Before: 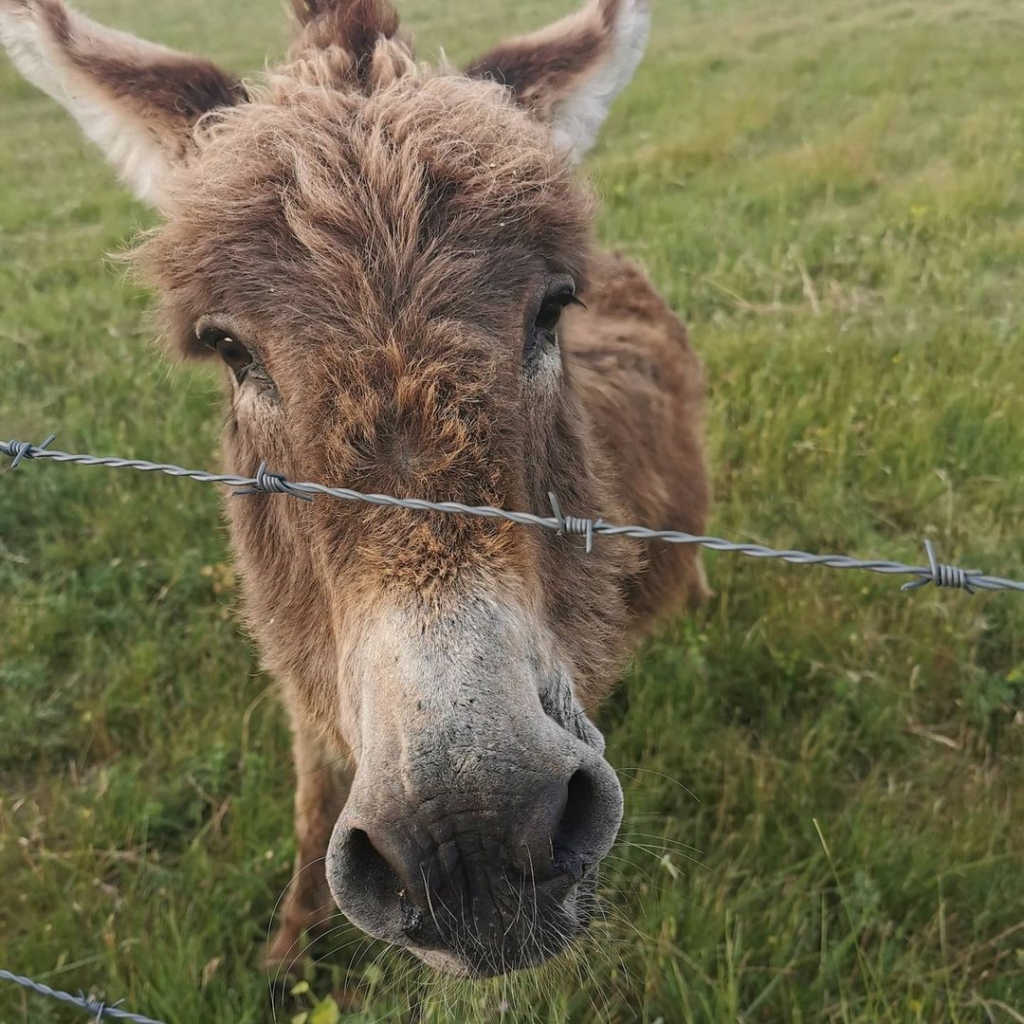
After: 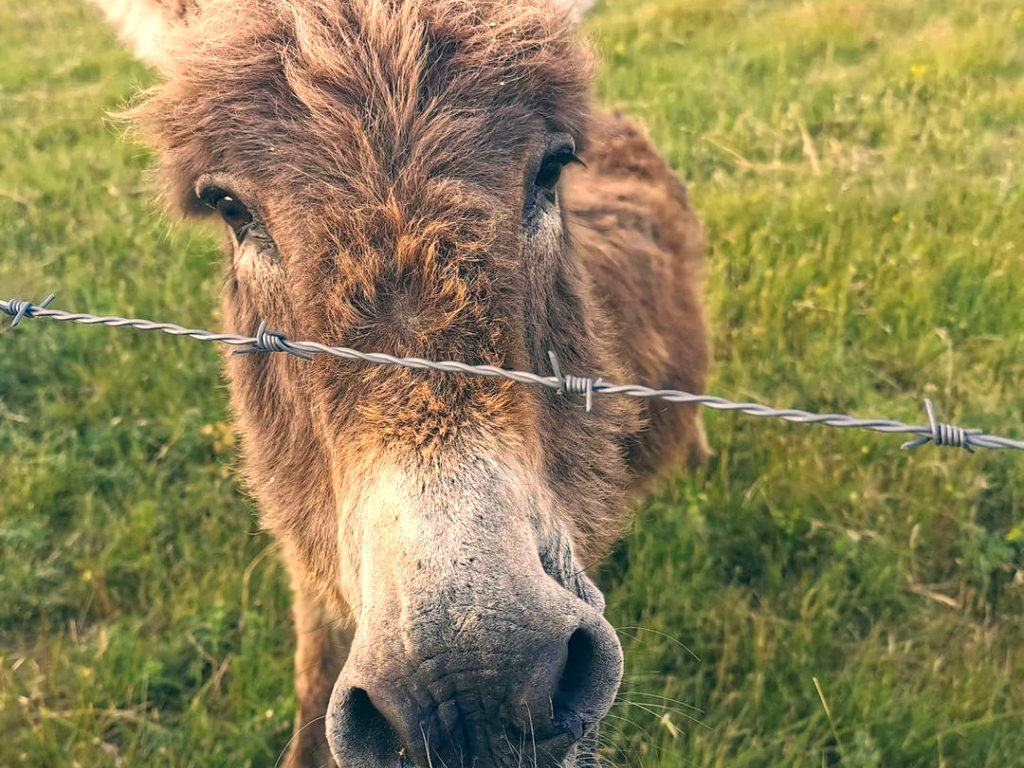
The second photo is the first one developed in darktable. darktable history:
contrast brightness saturation: contrast 0.04, saturation 0.16
exposure: black level correction 0, exposure 0.7 EV, compensate exposure bias true, compensate highlight preservation false
color correction: highlights a* 10.32, highlights b* 14.66, shadows a* -9.59, shadows b* -15.02
crop: top 13.819%, bottom 11.169%
local contrast: highlights 100%, shadows 100%, detail 131%, midtone range 0.2
